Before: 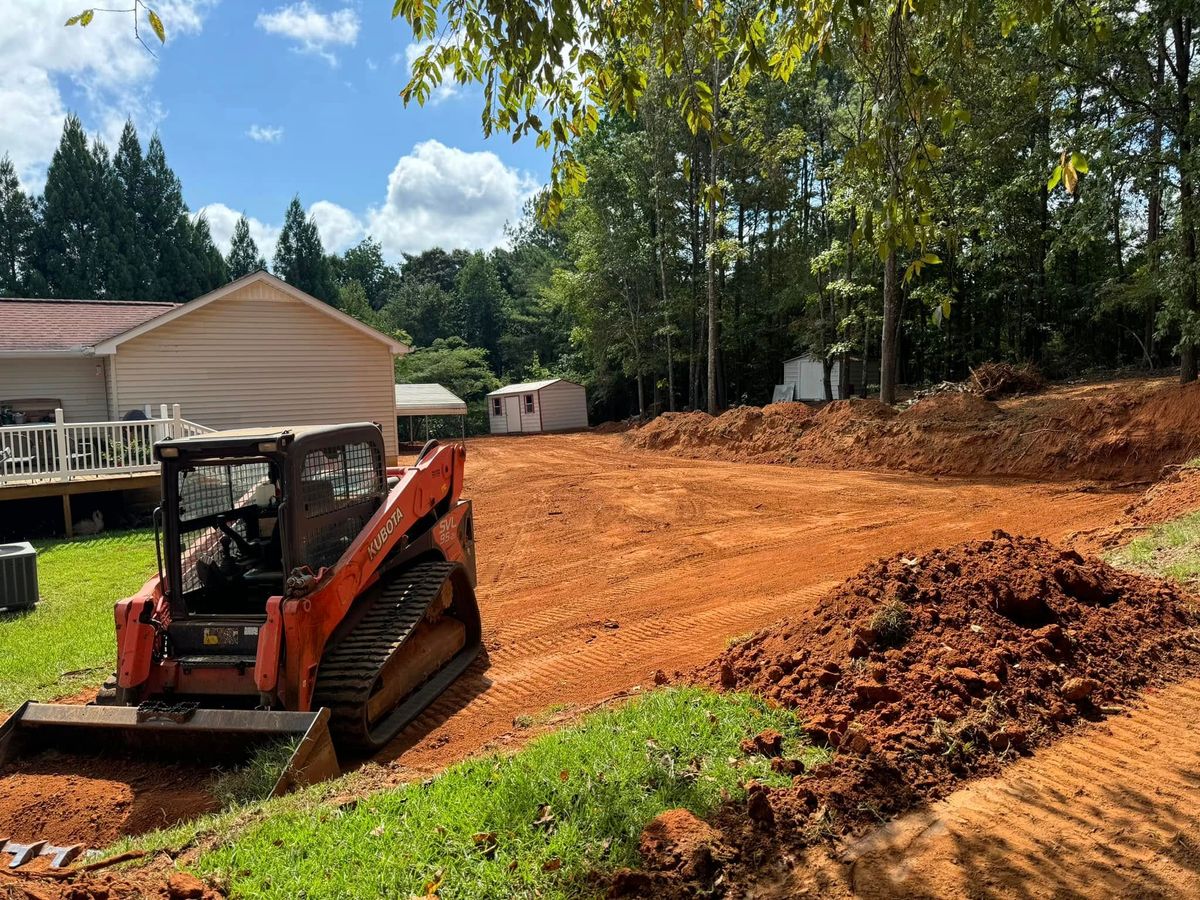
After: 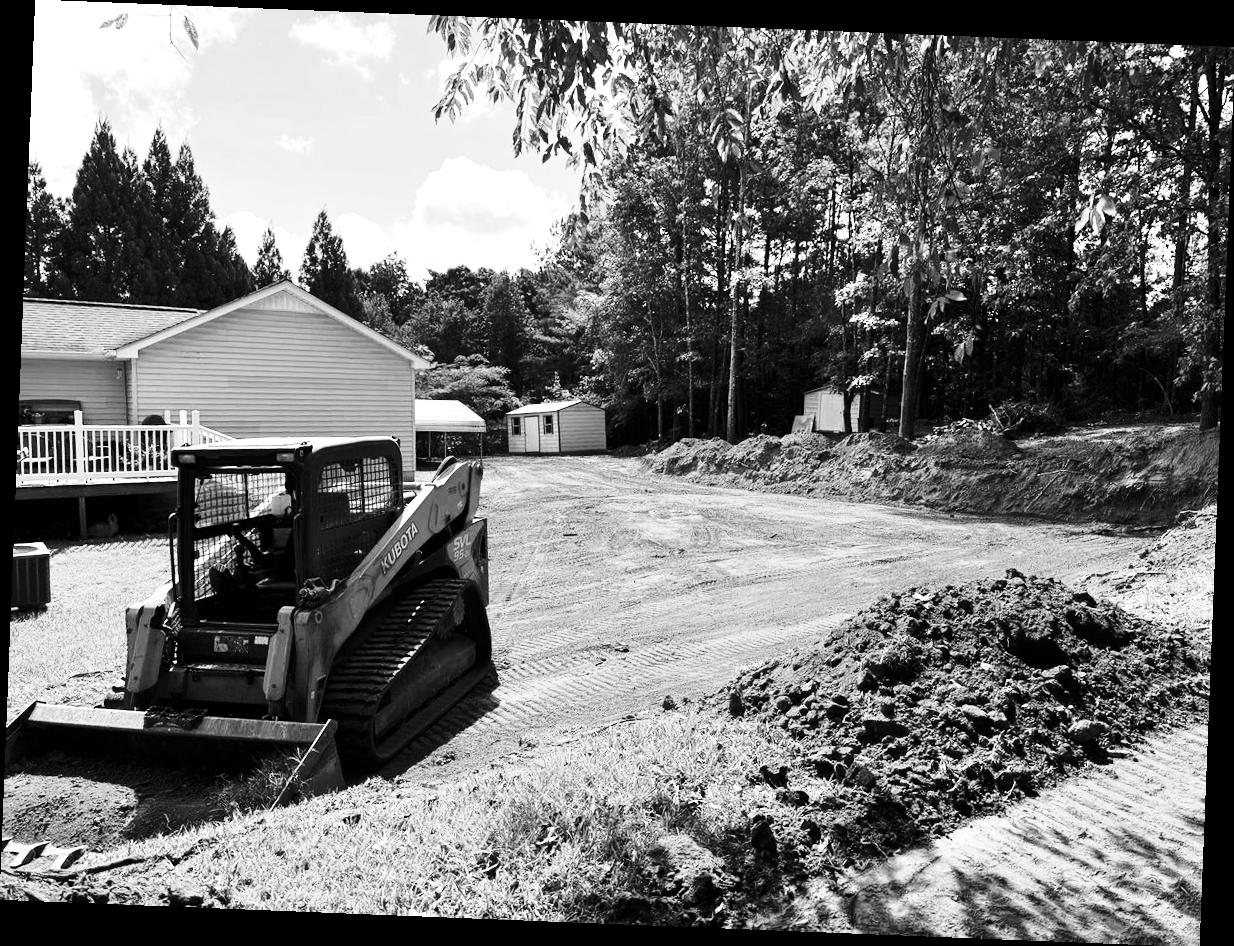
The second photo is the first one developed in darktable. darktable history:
base curve: curves: ch0 [(0, 0) (0.028, 0.03) (0.121, 0.232) (0.46, 0.748) (0.859, 0.968) (1, 1)], preserve colors none
tone equalizer: -8 EV -0.75 EV, -7 EV -0.7 EV, -6 EV -0.6 EV, -5 EV -0.4 EV, -3 EV 0.4 EV, -2 EV 0.6 EV, -1 EV 0.7 EV, +0 EV 0.75 EV, edges refinement/feathering 500, mask exposure compensation -1.57 EV, preserve details no
rotate and perspective: rotation 2.27°, automatic cropping off
monochrome: on, module defaults
white balance: red 0.954, blue 1.079
